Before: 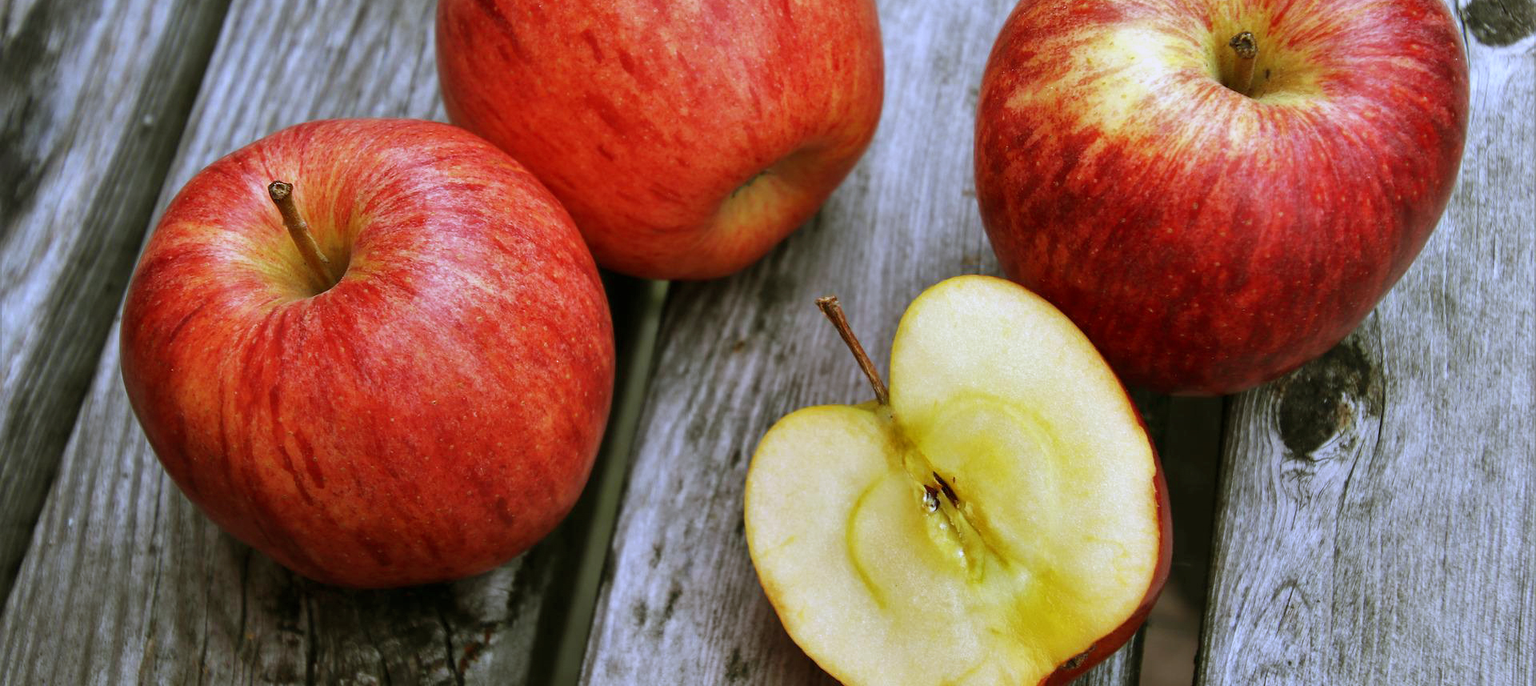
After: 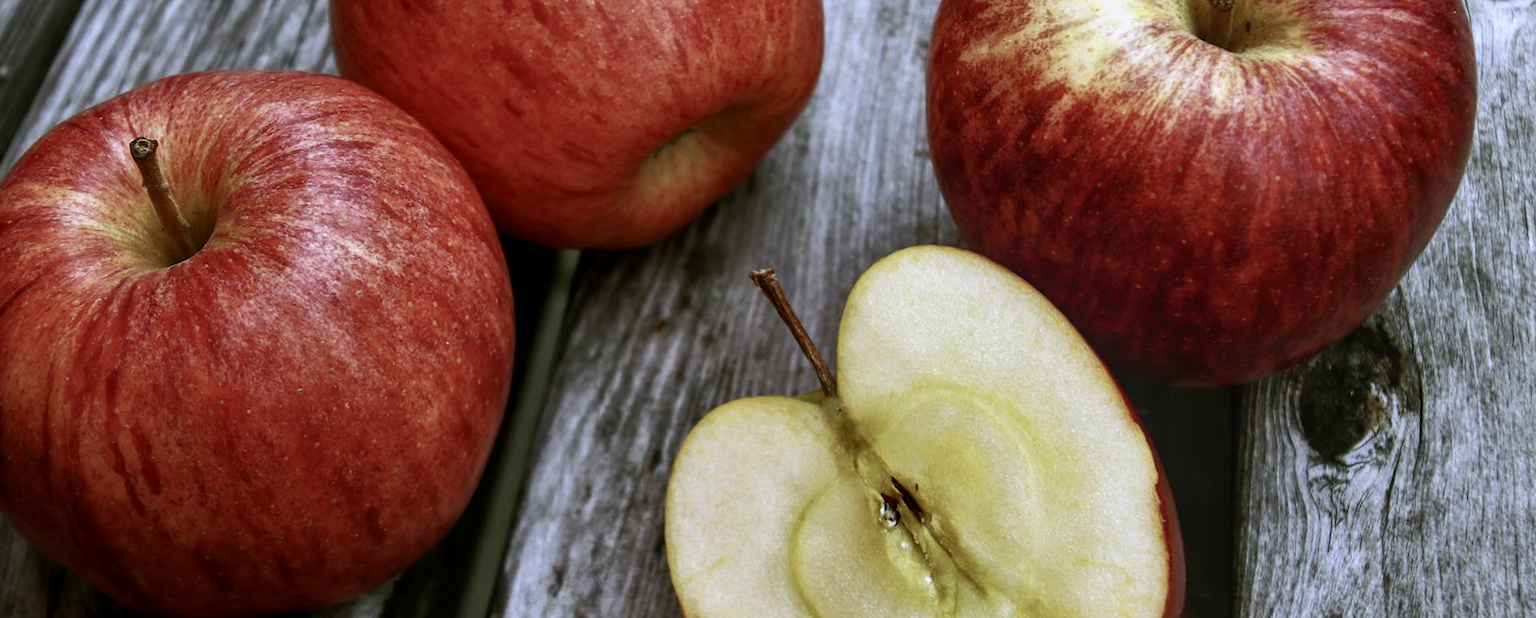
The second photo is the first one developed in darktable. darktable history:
rotate and perspective: rotation 0.215°, lens shift (vertical) -0.139, crop left 0.069, crop right 0.939, crop top 0.002, crop bottom 0.996
crop: left 8.155%, top 6.611%, bottom 15.385%
local contrast: detail 117%
color balance rgb: perceptual saturation grading › highlights -31.88%, perceptual saturation grading › mid-tones 5.8%, perceptual saturation grading › shadows 18.12%, perceptual brilliance grading › highlights 3.62%, perceptual brilliance grading › mid-tones -18.12%, perceptual brilliance grading › shadows -41.3%
